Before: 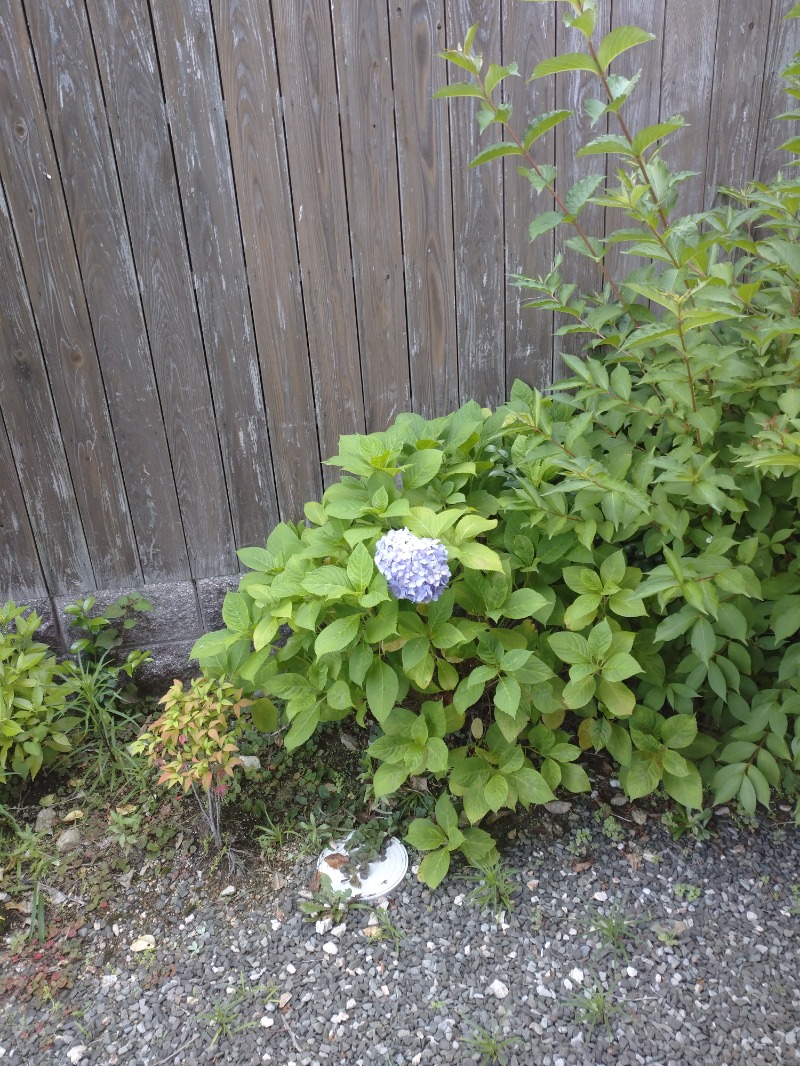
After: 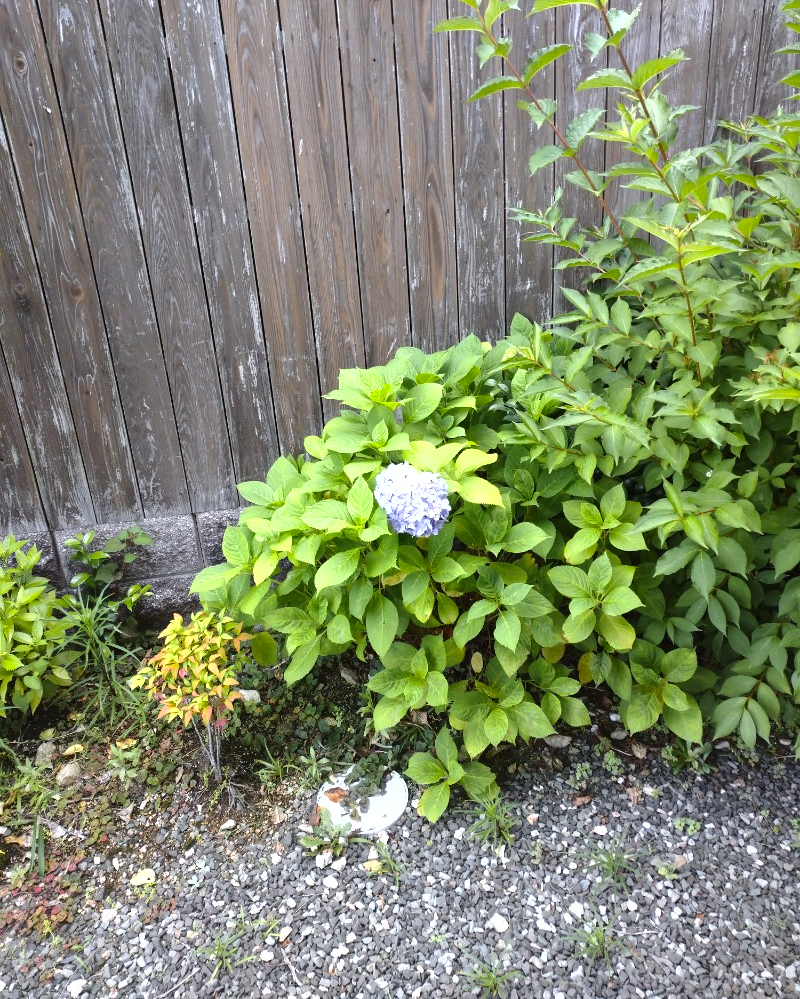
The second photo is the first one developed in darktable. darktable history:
color zones: curves: ch0 [(0.224, 0.526) (0.75, 0.5)]; ch1 [(0.055, 0.526) (0.224, 0.761) (0.377, 0.526) (0.75, 0.5)]
crop and rotate: top 6.25%
color balance rgb: perceptual saturation grading › global saturation 3.7%, global vibrance 5.56%, contrast 3.24%
tone equalizer: -8 EV -0.75 EV, -7 EV -0.7 EV, -6 EV -0.6 EV, -5 EV -0.4 EV, -3 EV 0.4 EV, -2 EV 0.6 EV, -1 EV 0.7 EV, +0 EV 0.75 EV, edges refinement/feathering 500, mask exposure compensation -1.57 EV, preserve details no
shadows and highlights: low approximation 0.01, soften with gaussian
